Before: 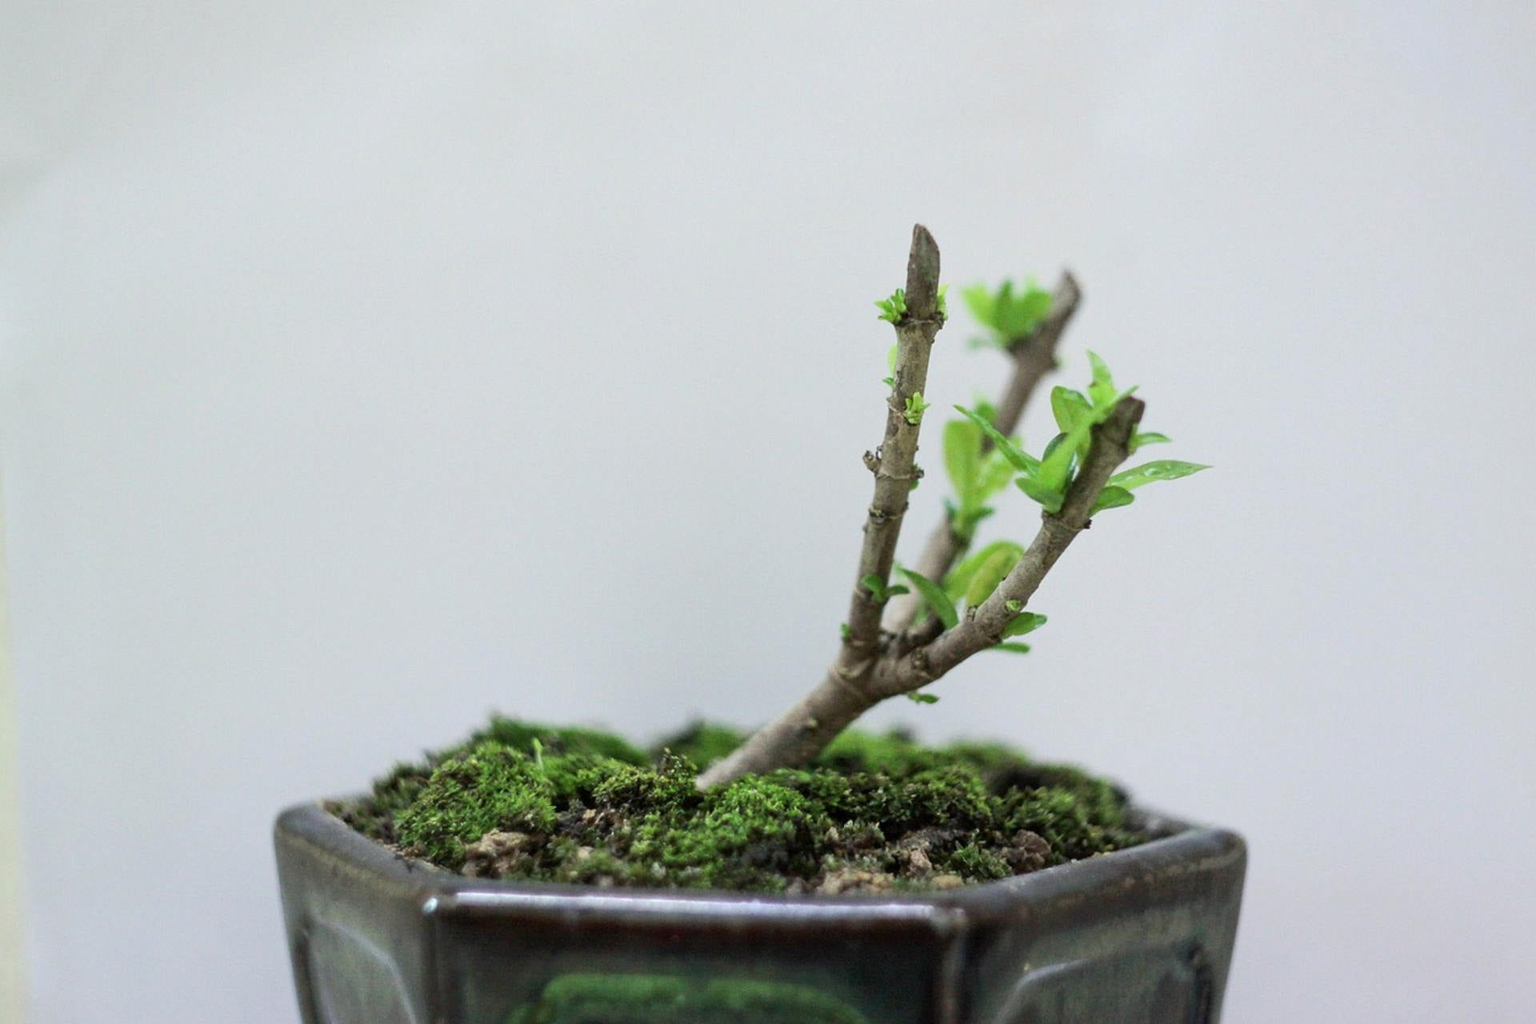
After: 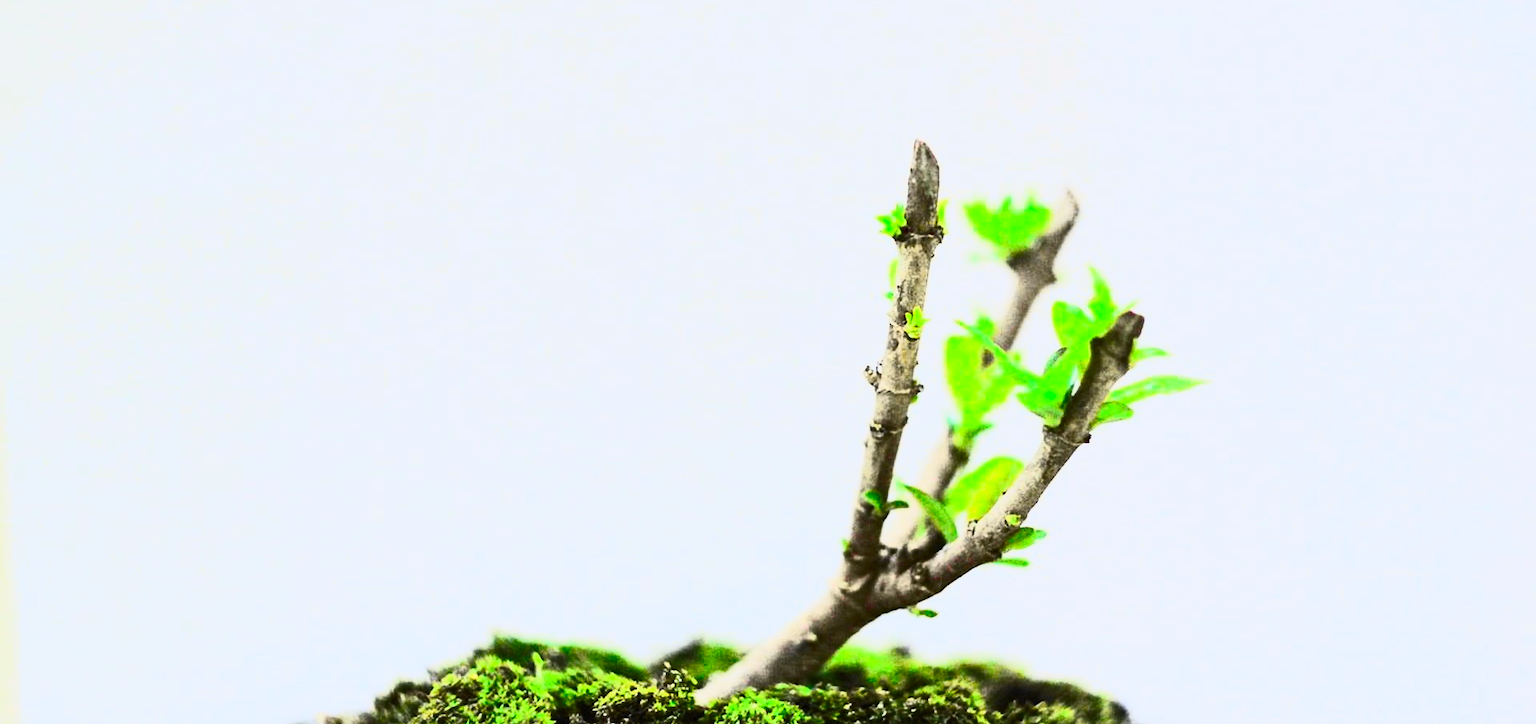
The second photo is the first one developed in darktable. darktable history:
crop and rotate: top 8.386%, bottom 20.828%
exposure: exposure 0.203 EV, compensate exposure bias true, compensate highlight preservation false
contrast brightness saturation: contrast 0.835, brightness 0.587, saturation 0.603
tone curve: curves: ch0 [(0, 0) (0.087, 0.054) (0.281, 0.245) (0.506, 0.526) (0.8, 0.824) (0.994, 0.955)]; ch1 [(0, 0) (0.27, 0.195) (0.406, 0.435) (0.452, 0.474) (0.495, 0.5) (0.514, 0.508) (0.537, 0.556) (0.654, 0.689) (1, 1)]; ch2 [(0, 0) (0.269, 0.299) (0.459, 0.441) (0.498, 0.499) (0.523, 0.52) (0.551, 0.549) (0.633, 0.625) (0.659, 0.681) (0.718, 0.764) (1, 1)], color space Lab, independent channels, preserve colors none
